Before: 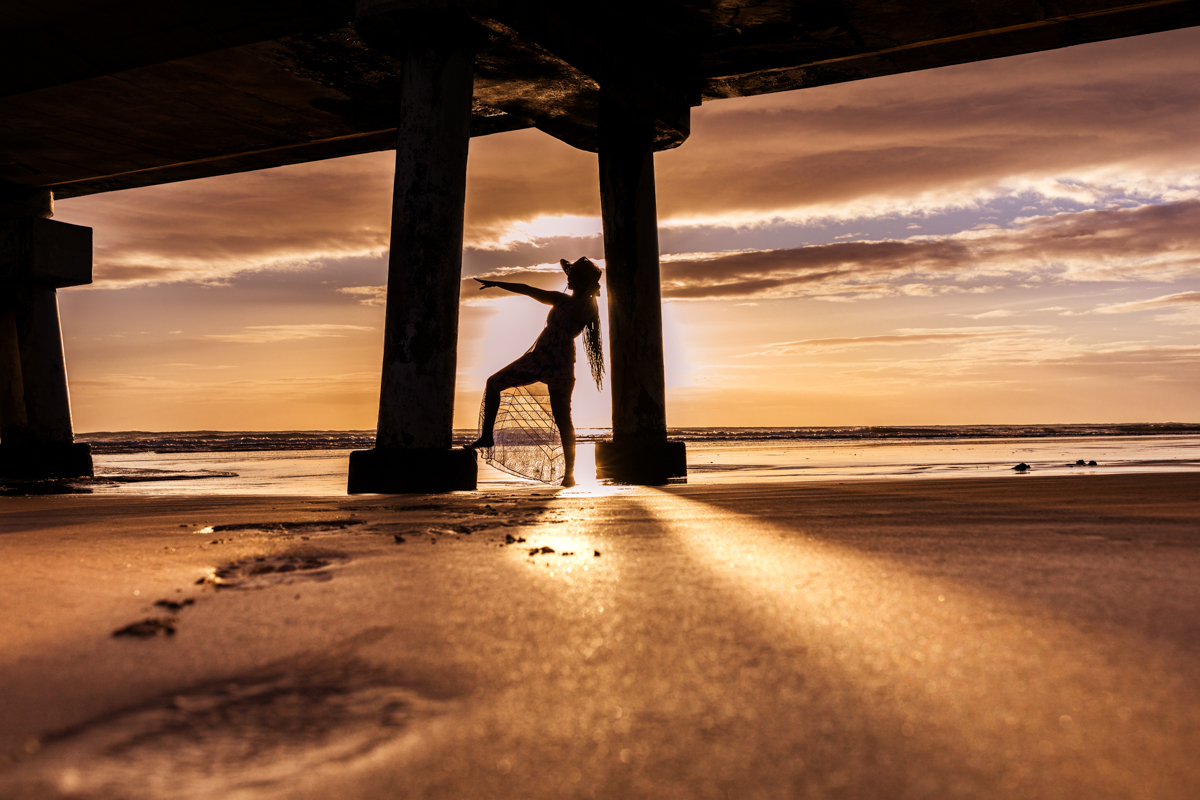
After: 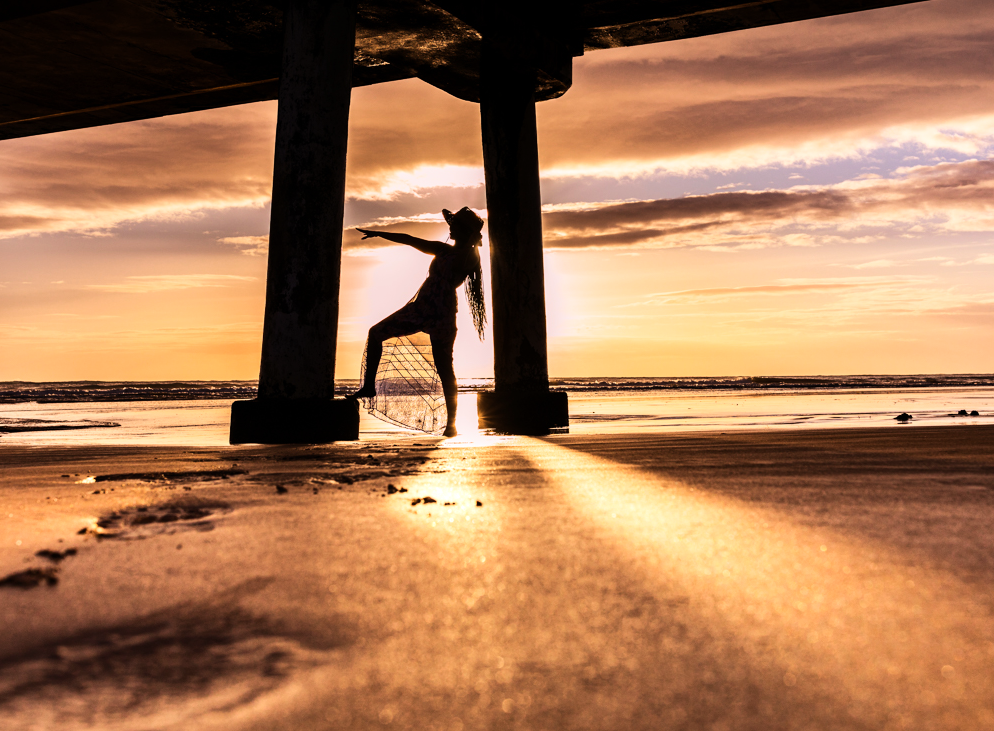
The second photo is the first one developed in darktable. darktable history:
base curve: curves: ch0 [(0, 0) (0.032, 0.025) (0.121, 0.166) (0.206, 0.329) (0.605, 0.79) (1, 1)]
crop: left 9.84%, top 6.259%, right 7.313%, bottom 2.278%
